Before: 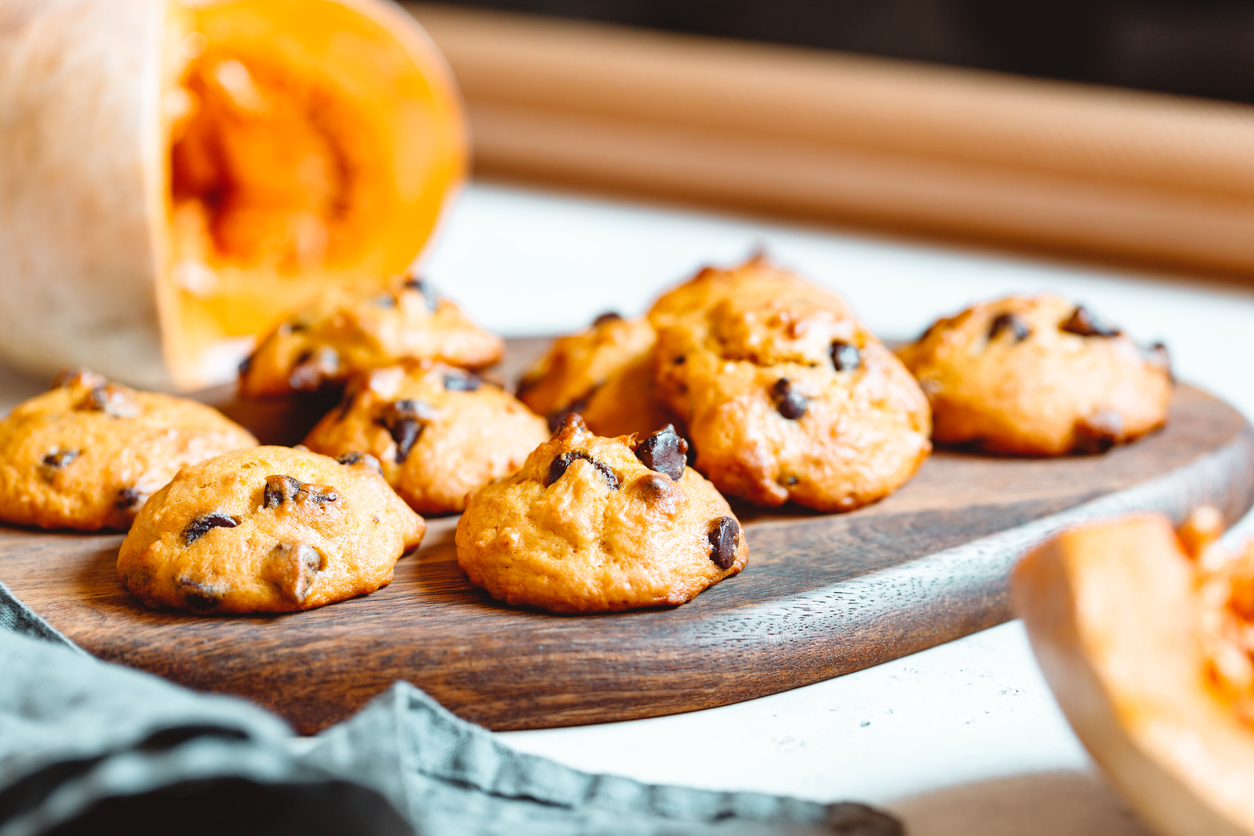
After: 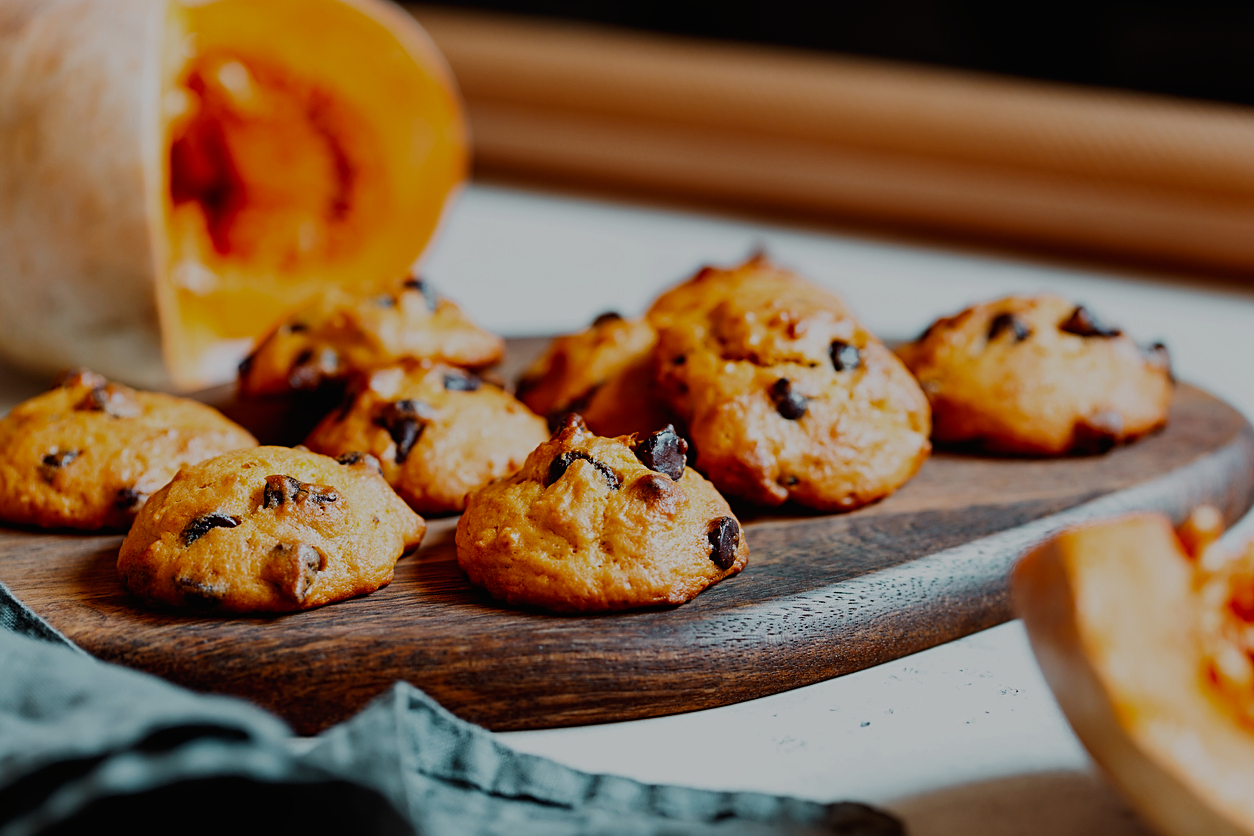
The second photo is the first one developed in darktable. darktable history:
sharpen: on, module defaults
exposure: exposure -2.446 EV, compensate highlight preservation false
base curve: curves: ch0 [(0, 0) (0.007, 0.004) (0.027, 0.03) (0.046, 0.07) (0.207, 0.54) (0.442, 0.872) (0.673, 0.972) (1, 1)], preserve colors none
